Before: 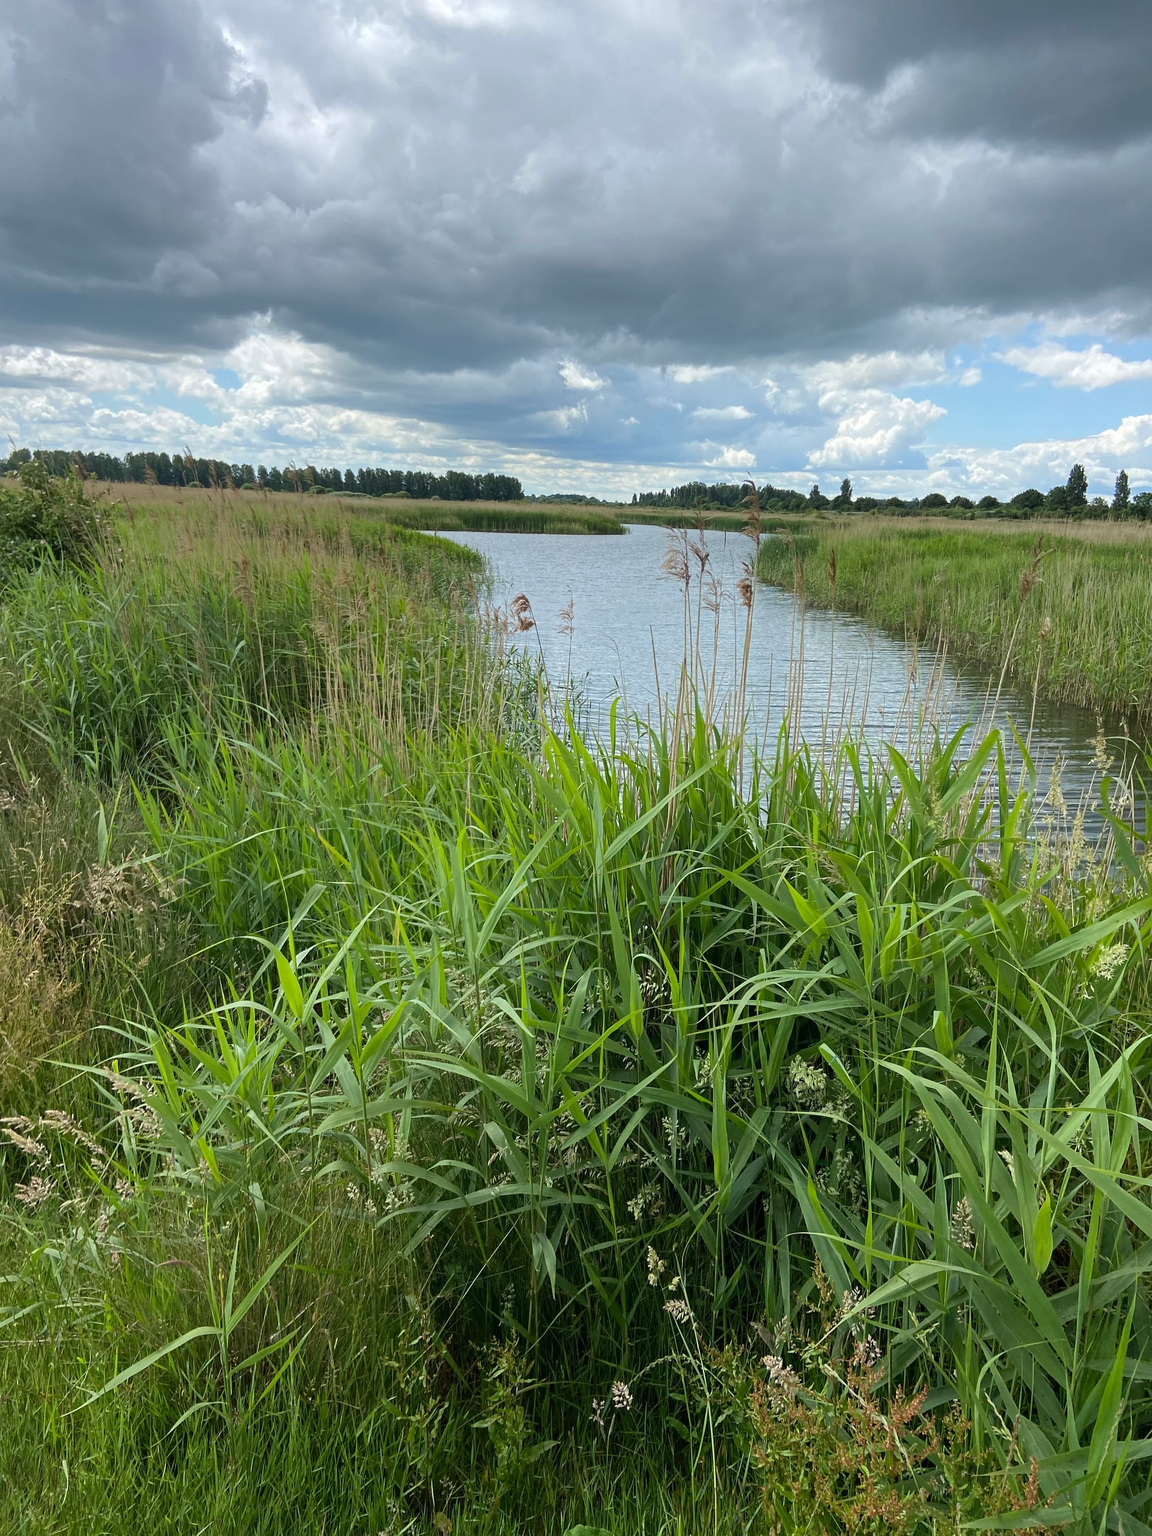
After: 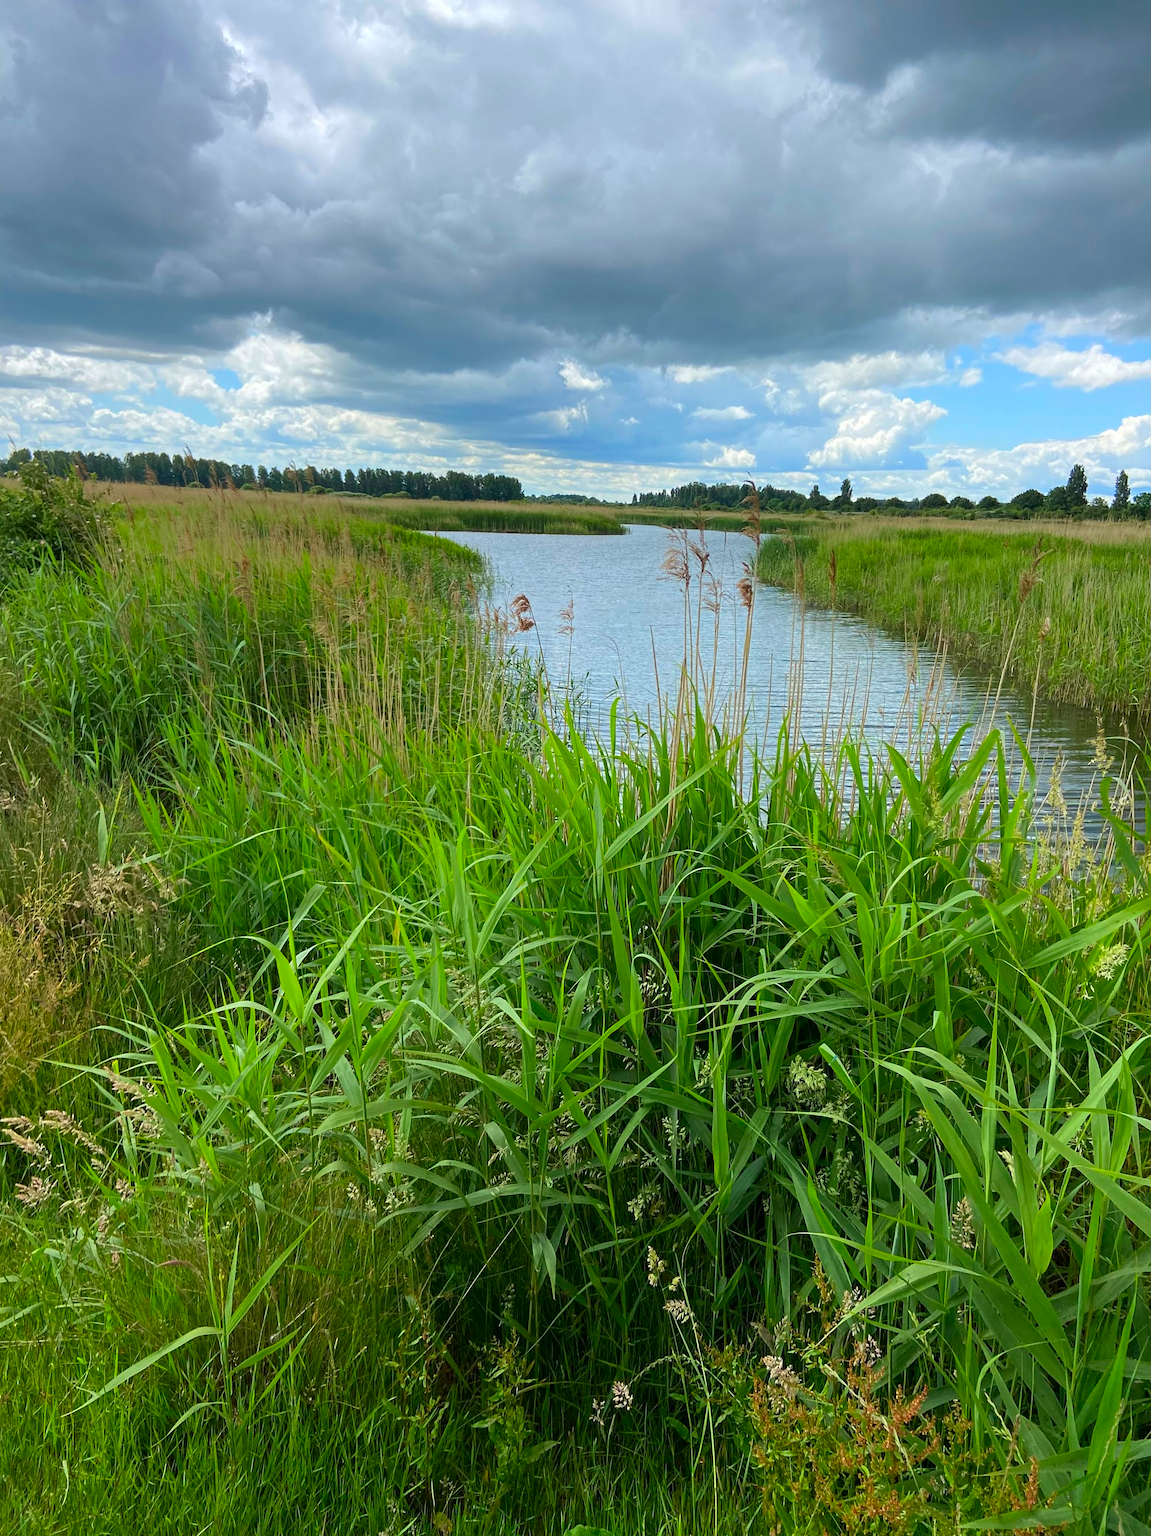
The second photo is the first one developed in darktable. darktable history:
contrast brightness saturation: saturation 0.485
